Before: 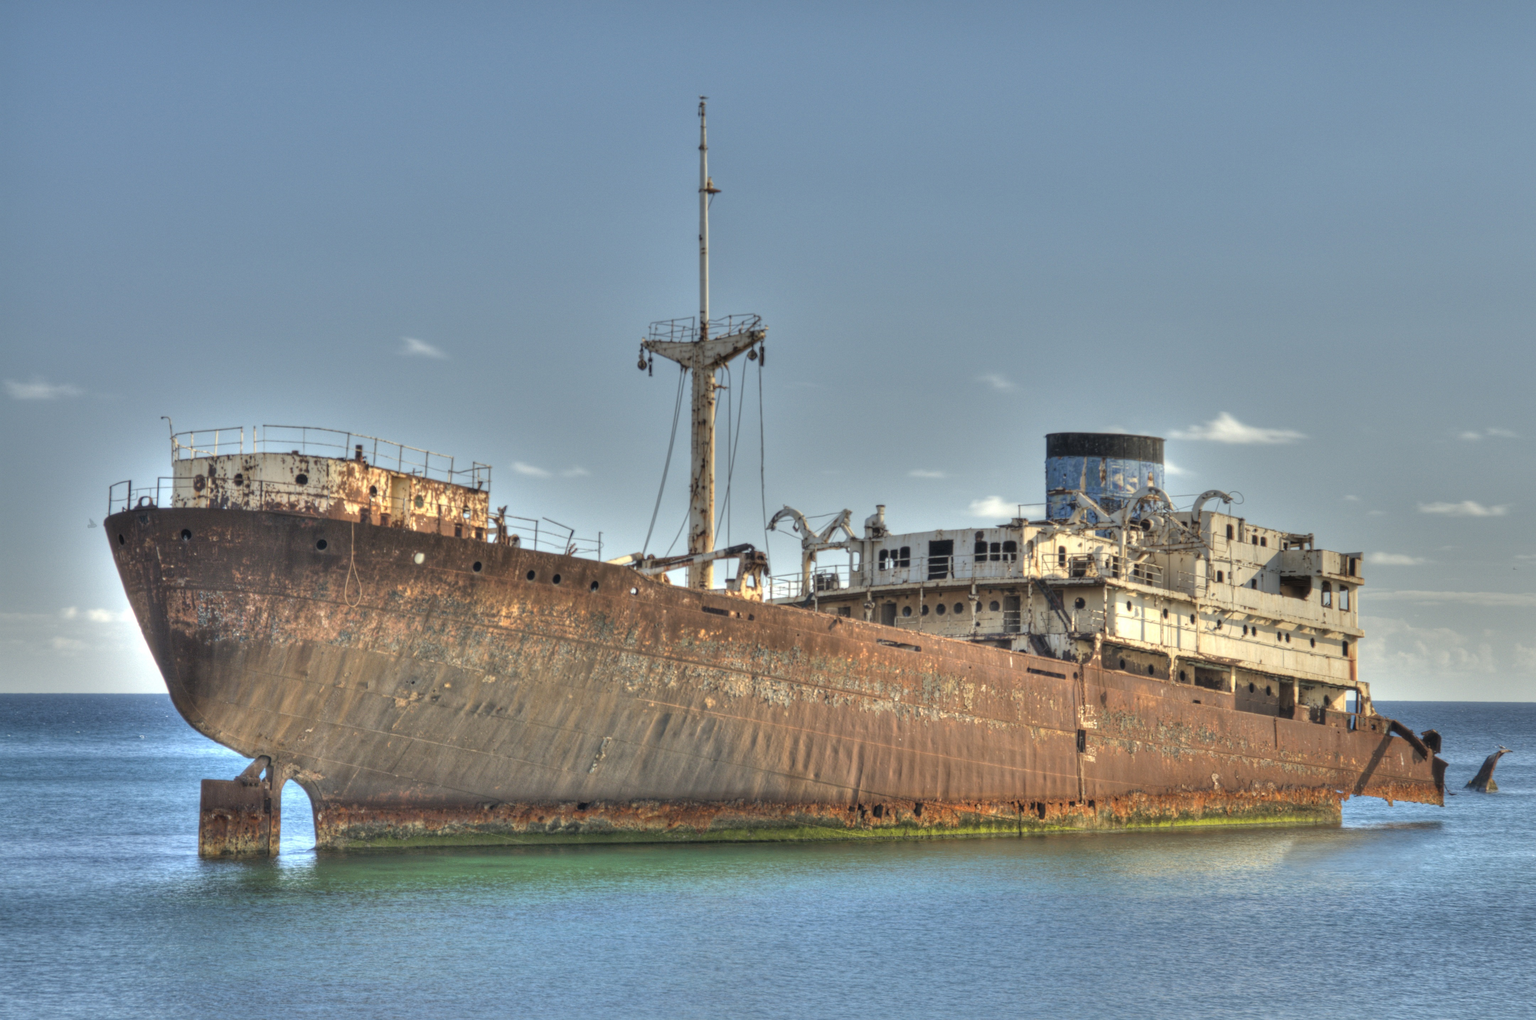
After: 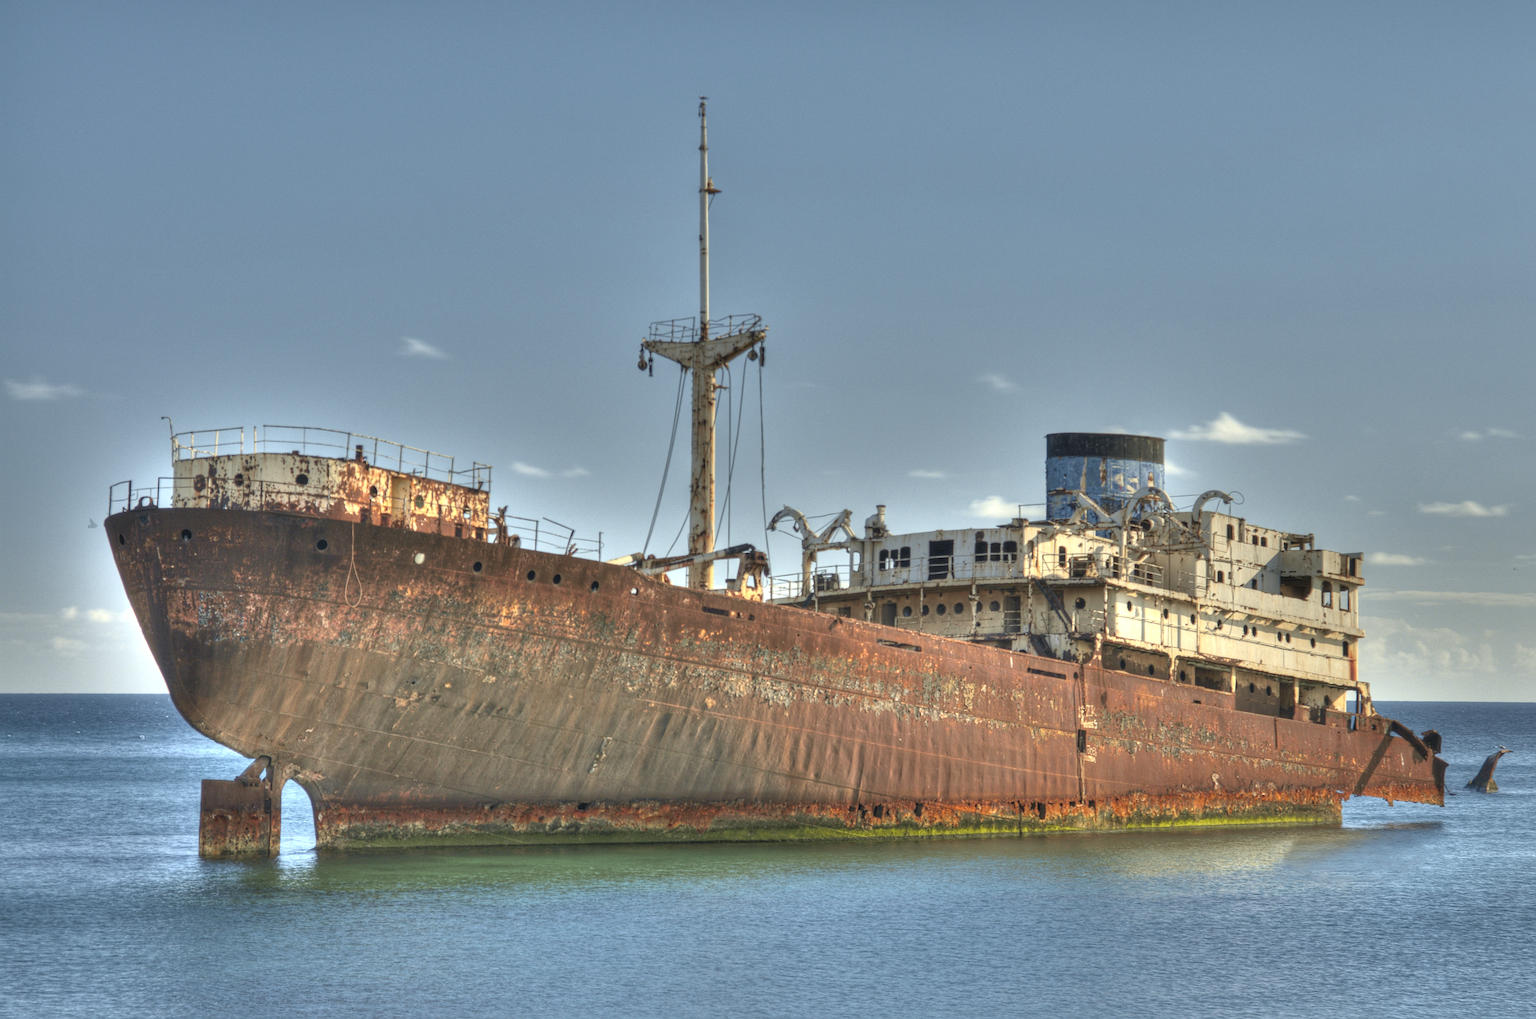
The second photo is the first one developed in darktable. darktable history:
tone equalizer: on, module defaults
tone curve: curves: ch0 [(0, 0.024) (0.119, 0.146) (0.474, 0.464) (0.718, 0.721) (0.817, 0.839) (1, 0.998)]; ch1 [(0, 0) (0.377, 0.416) (0.439, 0.451) (0.477, 0.477) (0.501, 0.497) (0.538, 0.544) (0.58, 0.602) (0.664, 0.676) (0.783, 0.804) (1, 1)]; ch2 [(0, 0) (0.38, 0.405) (0.463, 0.456) (0.498, 0.497) (0.524, 0.535) (0.578, 0.576) (0.648, 0.665) (1, 1)], color space Lab, independent channels, preserve colors none
sharpen: on, module defaults
